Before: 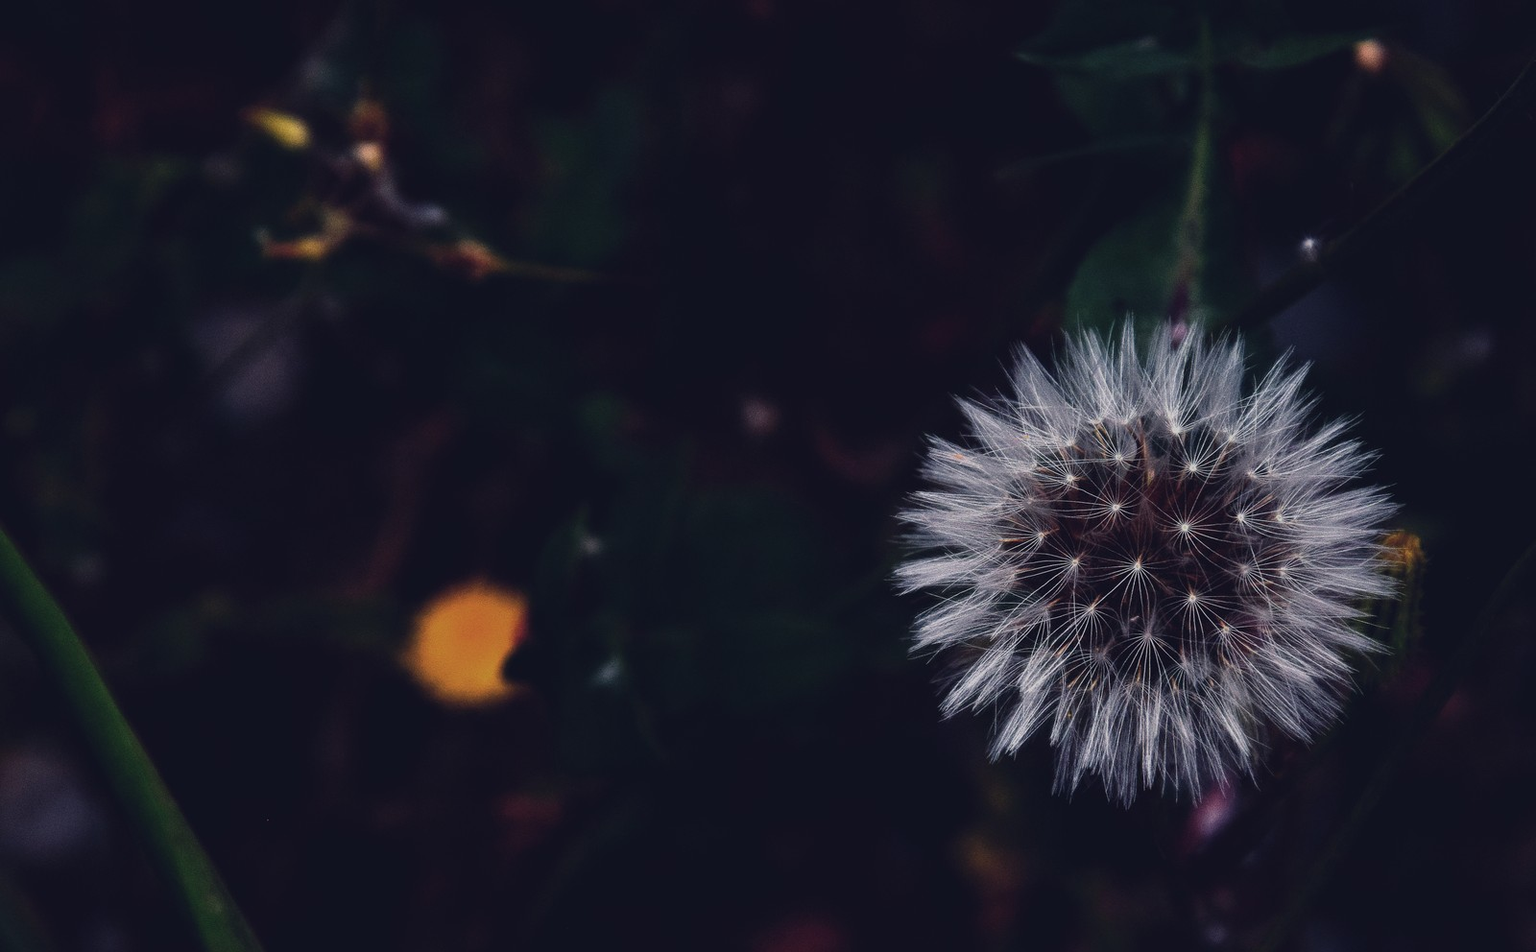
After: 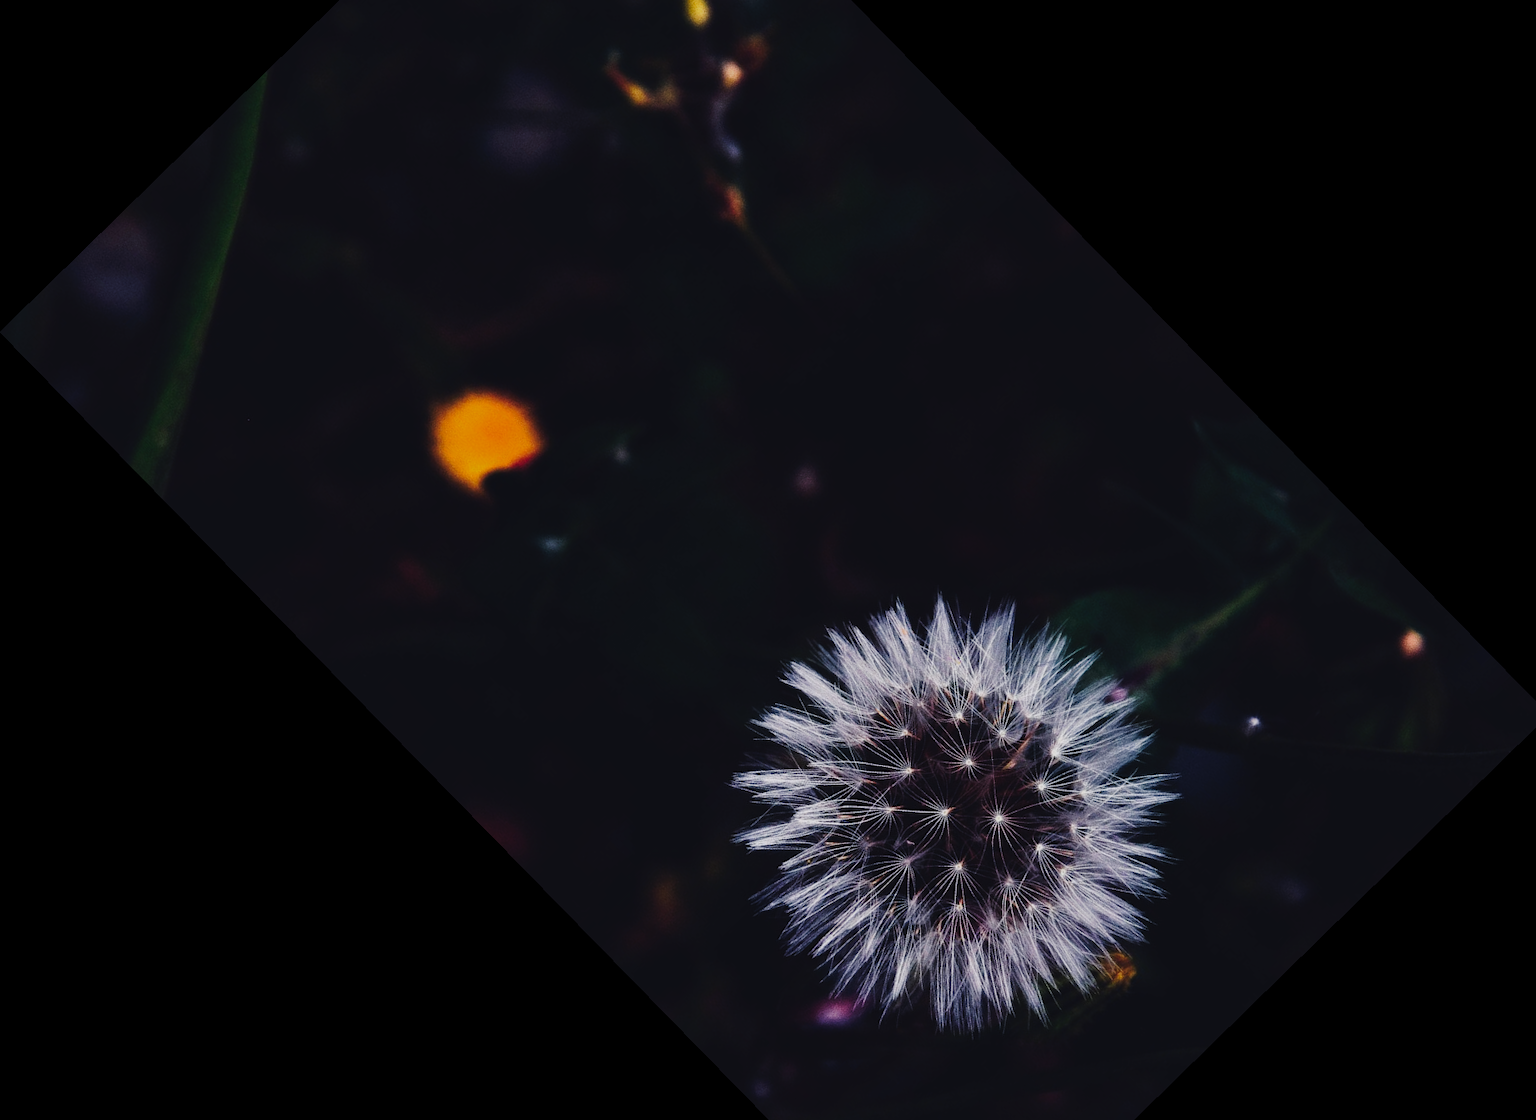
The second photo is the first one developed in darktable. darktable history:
crop and rotate: angle -45.68°, top 16.388%, right 0.797%, bottom 11.606%
contrast equalizer: y [[0.5 ×6], [0.5 ×6], [0.5, 0.5, 0.501, 0.545, 0.707, 0.863], [0 ×6], [0 ×6]], mix 0.183
tone curve: curves: ch0 [(0, 0) (0.003, 0.018) (0.011, 0.021) (0.025, 0.028) (0.044, 0.039) (0.069, 0.05) (0.1, 0.06) (0.136, 0.081) (0.177, 0.117) (0.224, 0.161) (0.277, 0.226) (0.335, 0.315) (0.399, 0.421) (0.468, 0.53) (0.543, 0.627) (0.623, 0.726) (0.709, 0.789) (0.801, 0.859) (0.898, 0.924) (1, 1)], preserve colors none
